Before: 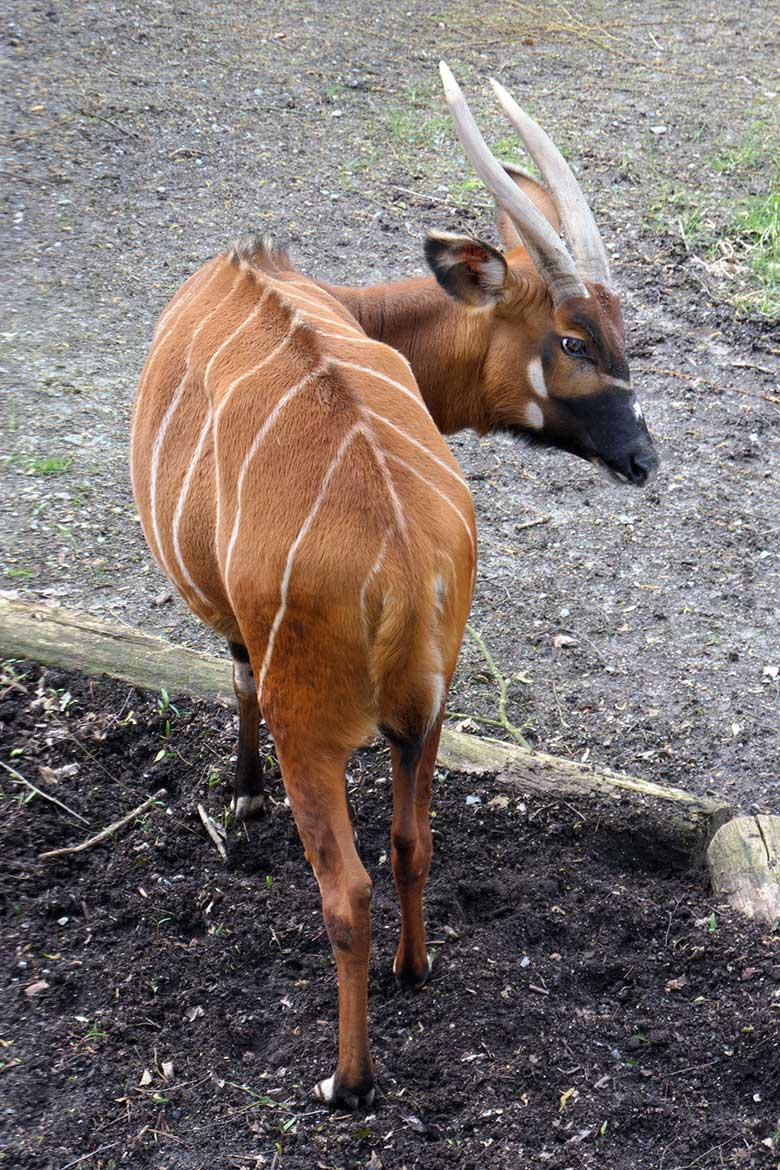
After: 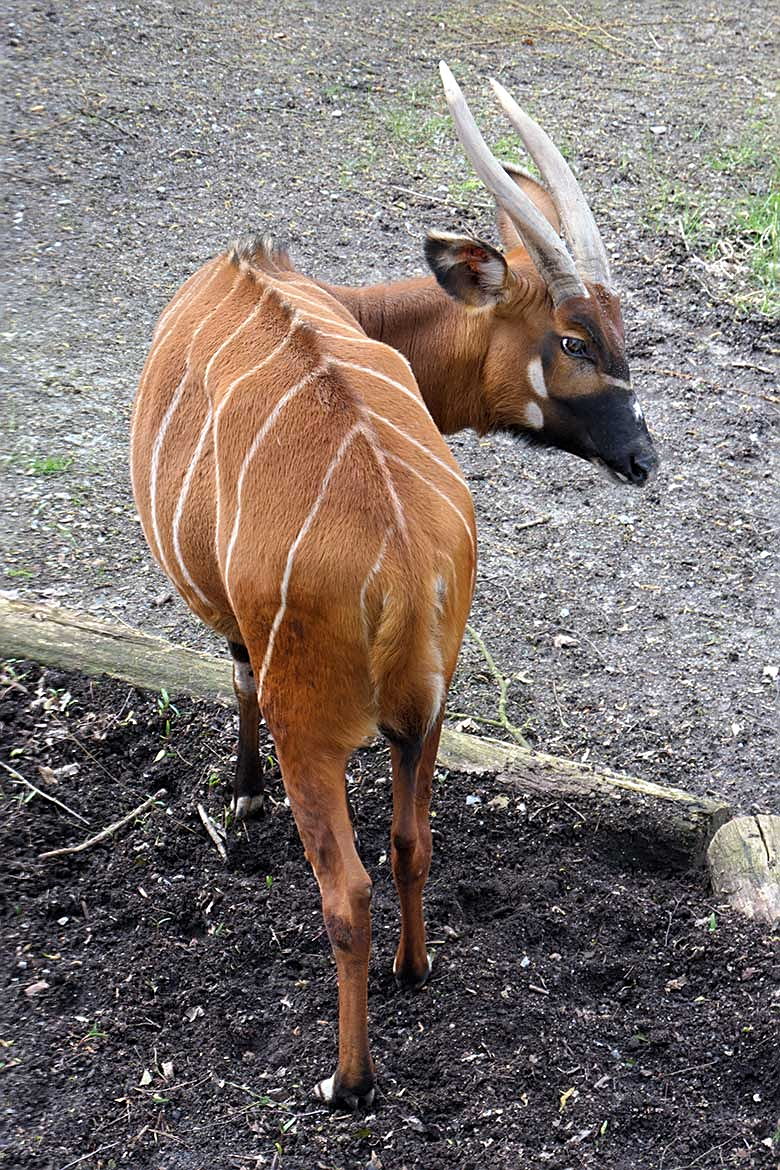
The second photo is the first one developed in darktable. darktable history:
shadows and highlights: shadows 19.95, highlights -20.68, soften with gaussian
sharpen: on, module defaults
exposure: exposure 0.021 EV, compensate exposure bias true, compensate highlight preservation false
